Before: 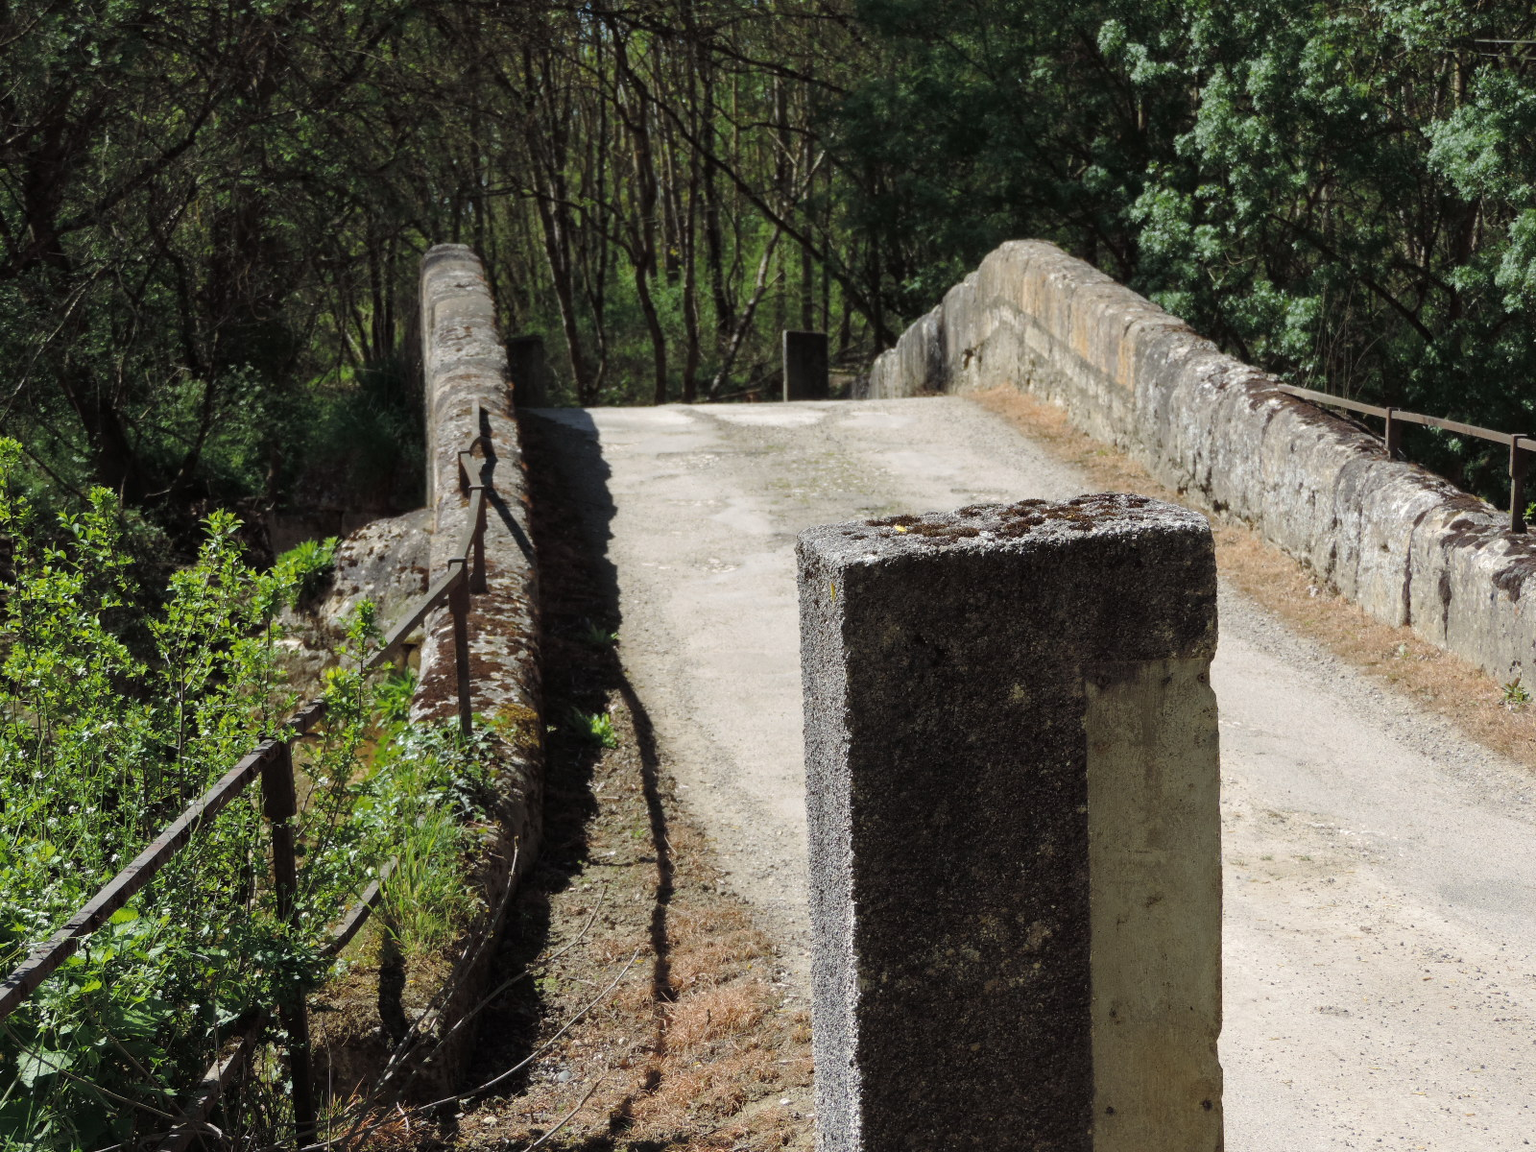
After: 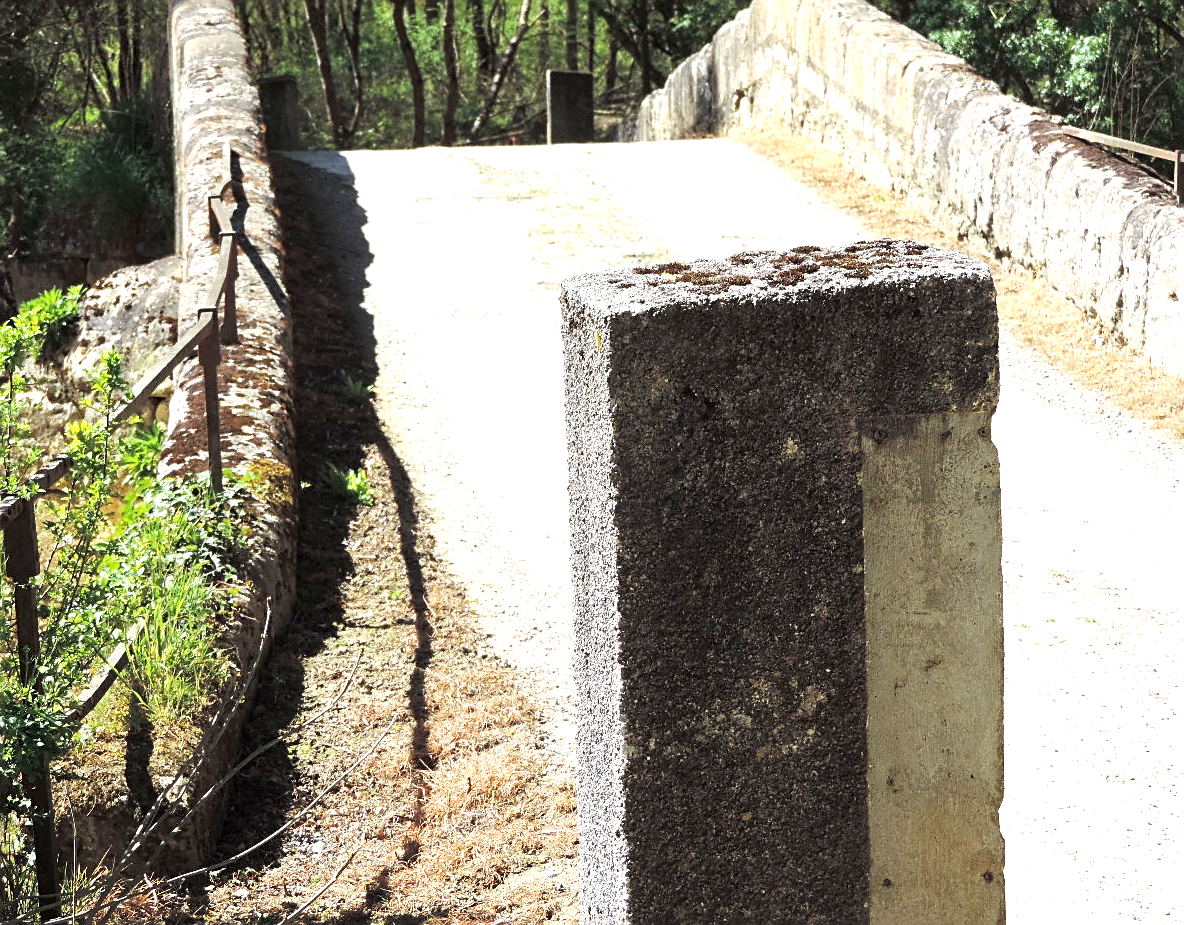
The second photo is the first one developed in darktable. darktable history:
sharpen: on, module defaults
crop: left 16.871%, top 22.857%, right 9.116%
exposure: black level correction 0.001, exposure 1.398 EV, compensate exposure bias true, compensate highlight preservation false
